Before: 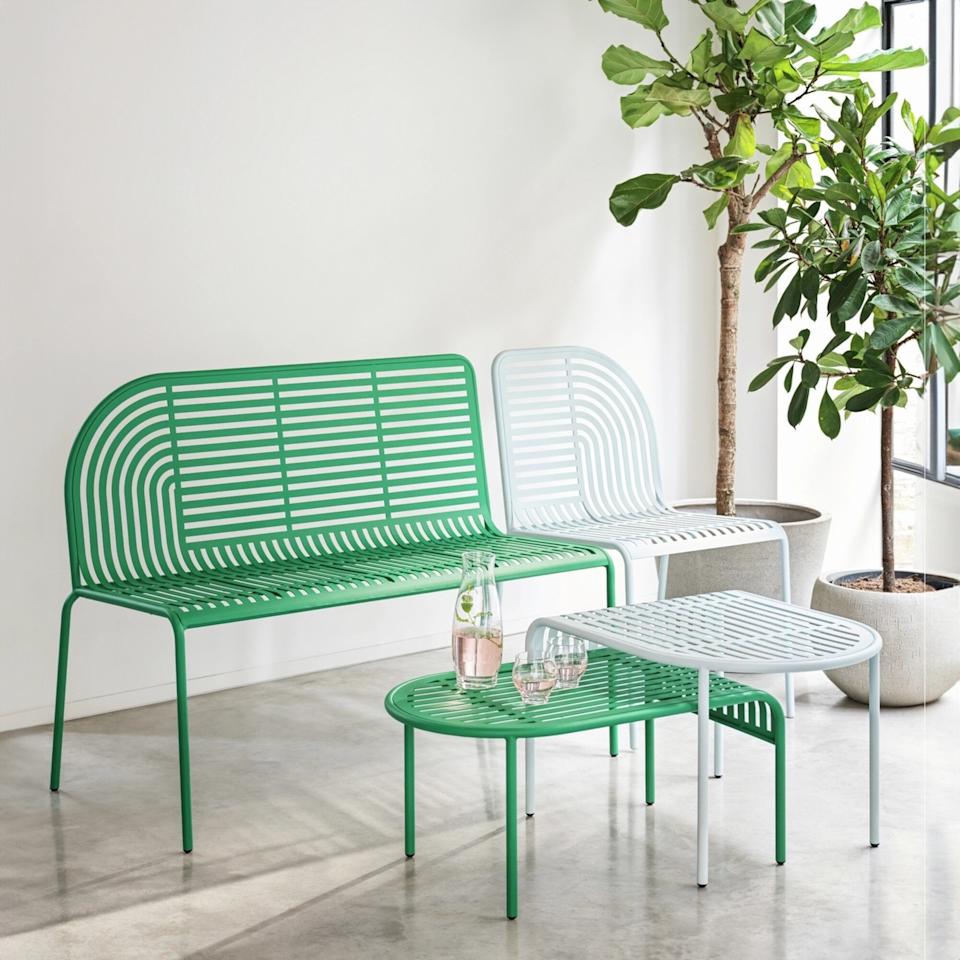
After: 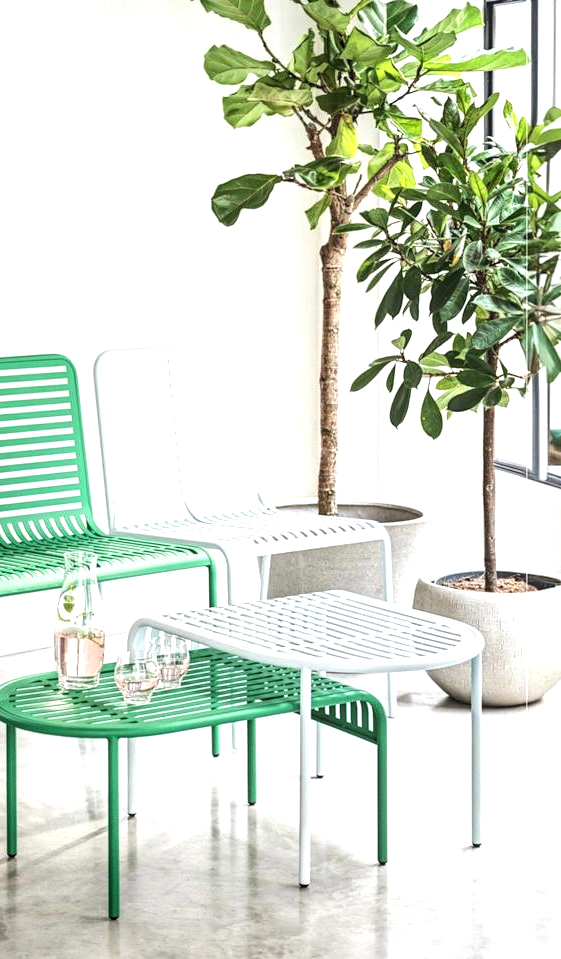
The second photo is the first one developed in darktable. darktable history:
local contrast: on, module defaults
tone equalizer: -8 EV -0.759 EV, -7 EV -0.703 EV, -6 EV -0.621 EV, -5 EV -0.372 EV, -3 EV 0.393 EV, -2 EV 0.6 EV, -1 EV 0.676 EV, +0 EV 0.724 EV, edges refinement/feathering 500, mask exposure compensation -1.57 EV, preserve details no
crop: left 41.522%
